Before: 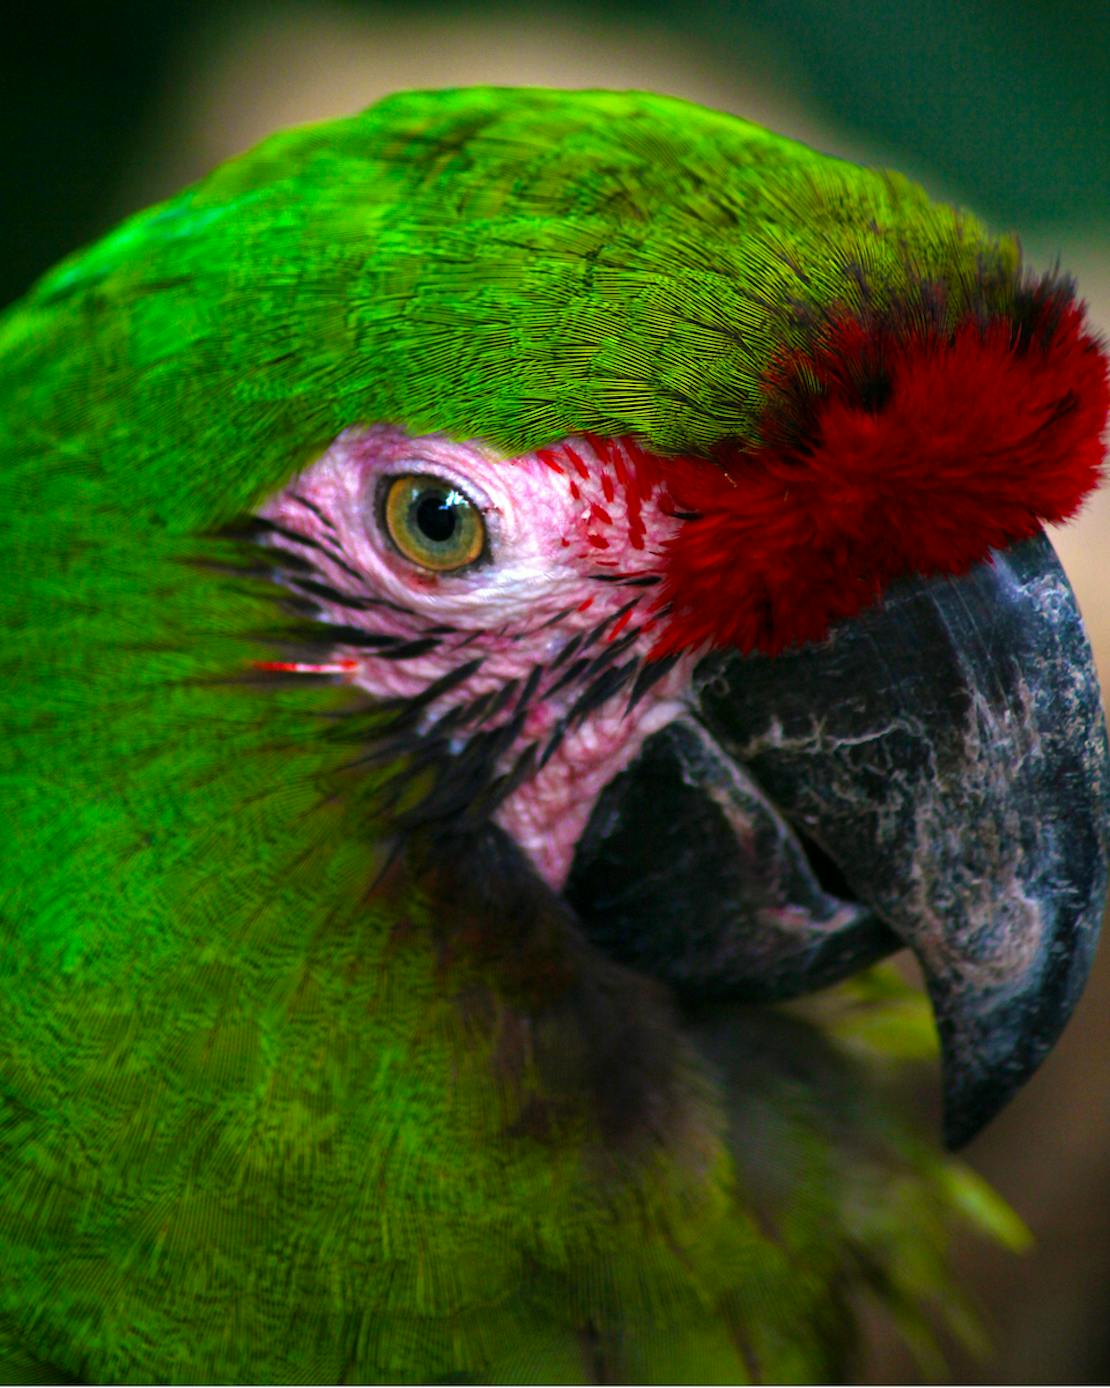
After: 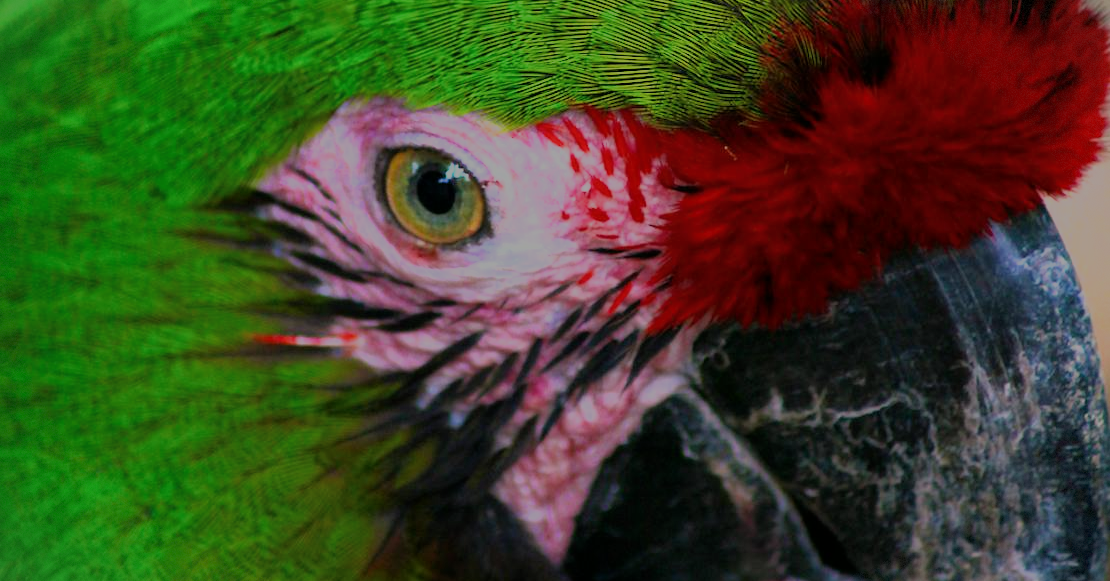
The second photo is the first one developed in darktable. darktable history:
crop and rotate: top 23.702%, bottom 34.371%
filmic rgb: black relative exposure -13.09 EV, white relative exposure 4.05 EV, target white luminance 85.119%, hardness 6.28, latitude 42.77%, contrast 0.853, shadows ↔ highlights balance 7.8%
vignetting: fall-off start 97.7%, fall-off radius 99.54%, width/height ratio 1.374, dithering 8-bit output, unbound false
